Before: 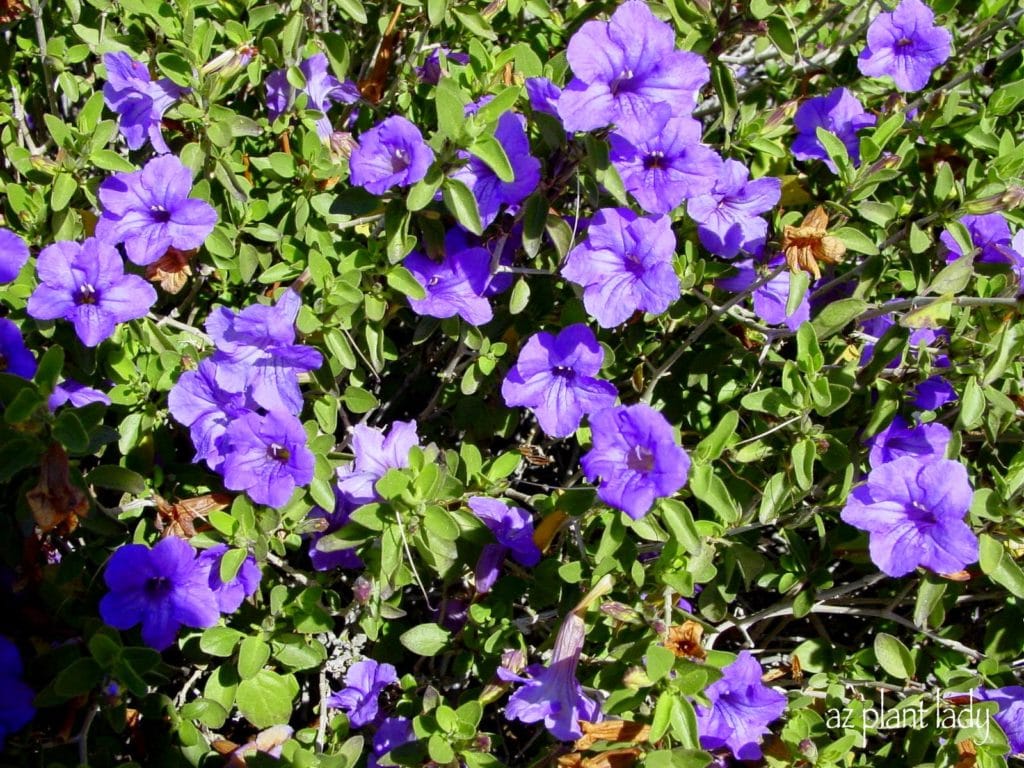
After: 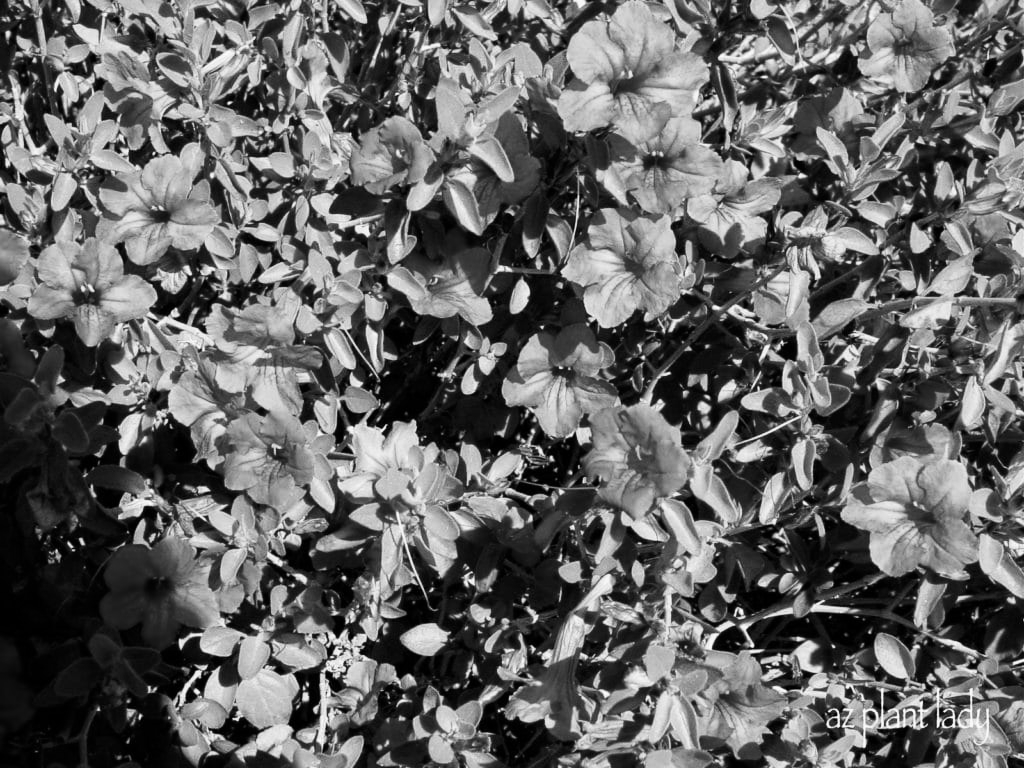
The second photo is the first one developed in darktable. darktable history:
contrast brightness saturation: contrast 0.18, saturation 0.3
color correction: highlights a* 1.83, highlights b* 34.02, shadows a* -36.68, shadows b* -5.48
monochrome: size 3.1
